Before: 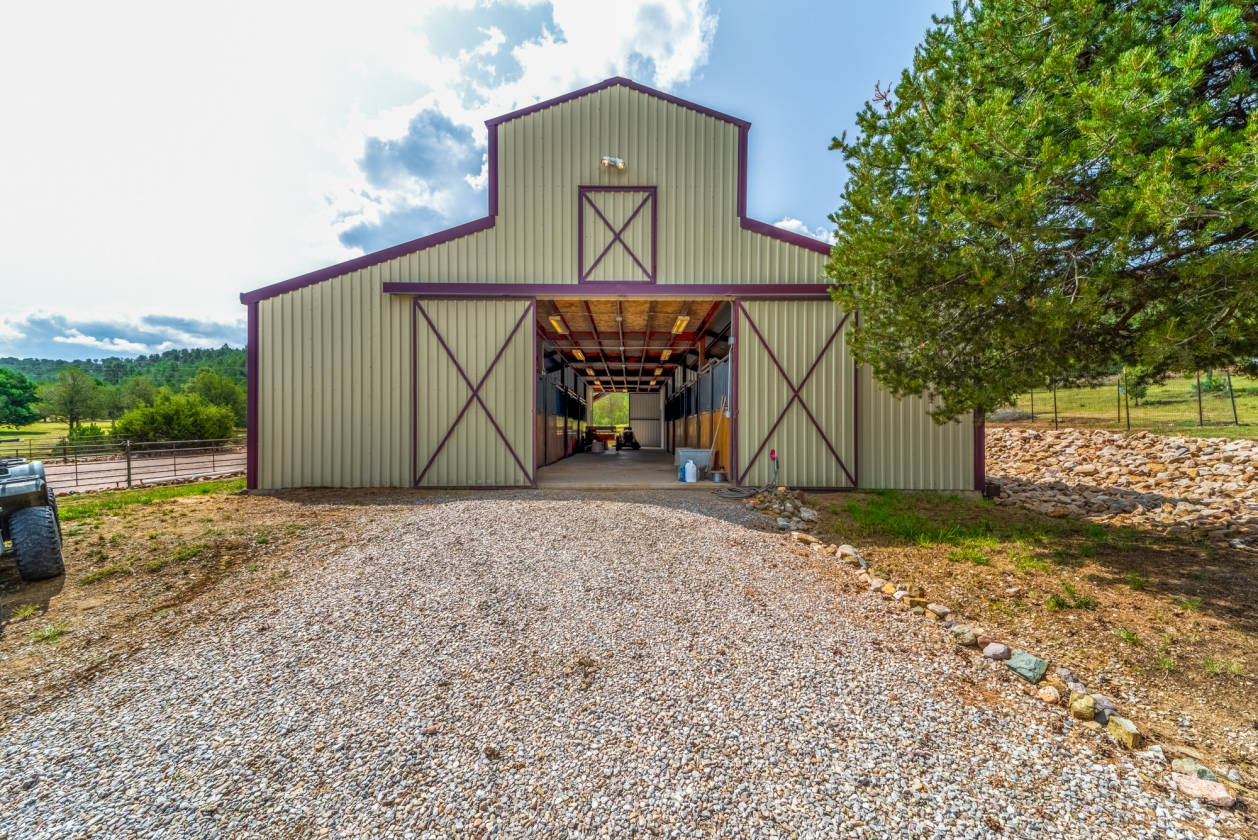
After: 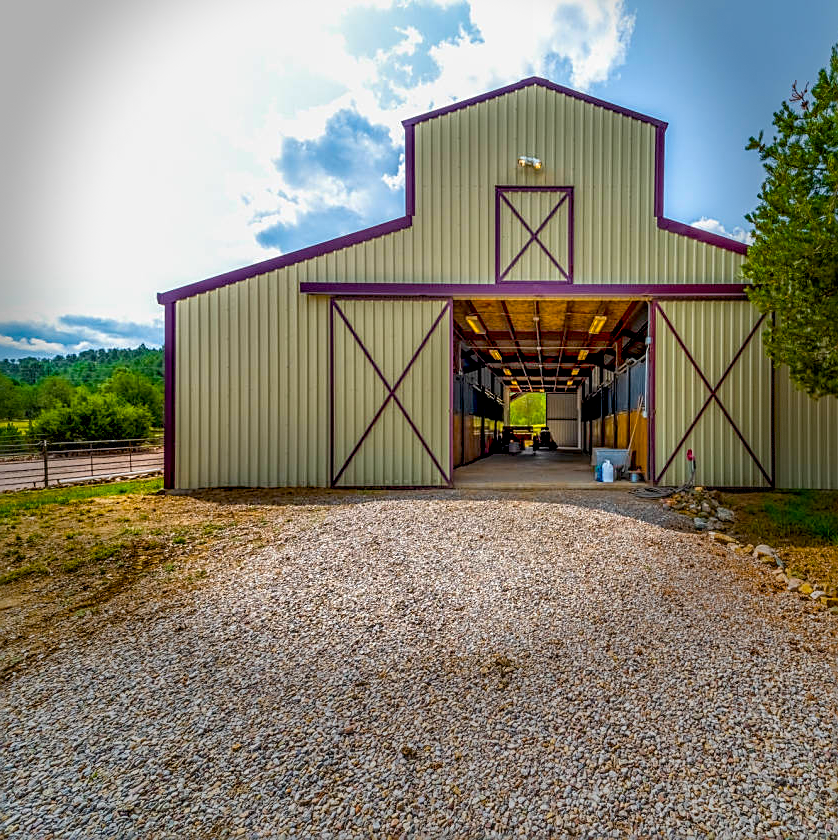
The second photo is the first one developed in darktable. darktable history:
exposure: black level correction 0.016, exposure -0.009 EV, compensate highlight preservation false
crop and rotate: left 6.617%, right 26.717%
vignetting: fall-off start 68.33%, fall-off radius 30%, saturation 0.042, center (-0.066, -0.311), width/height ratio 0.992, shape 0.85, dithering 8-bit output
color balance rgb: perceptual saturation grading › global saturation 25%, global vibrance 20%
sharpen: on, module defaults
